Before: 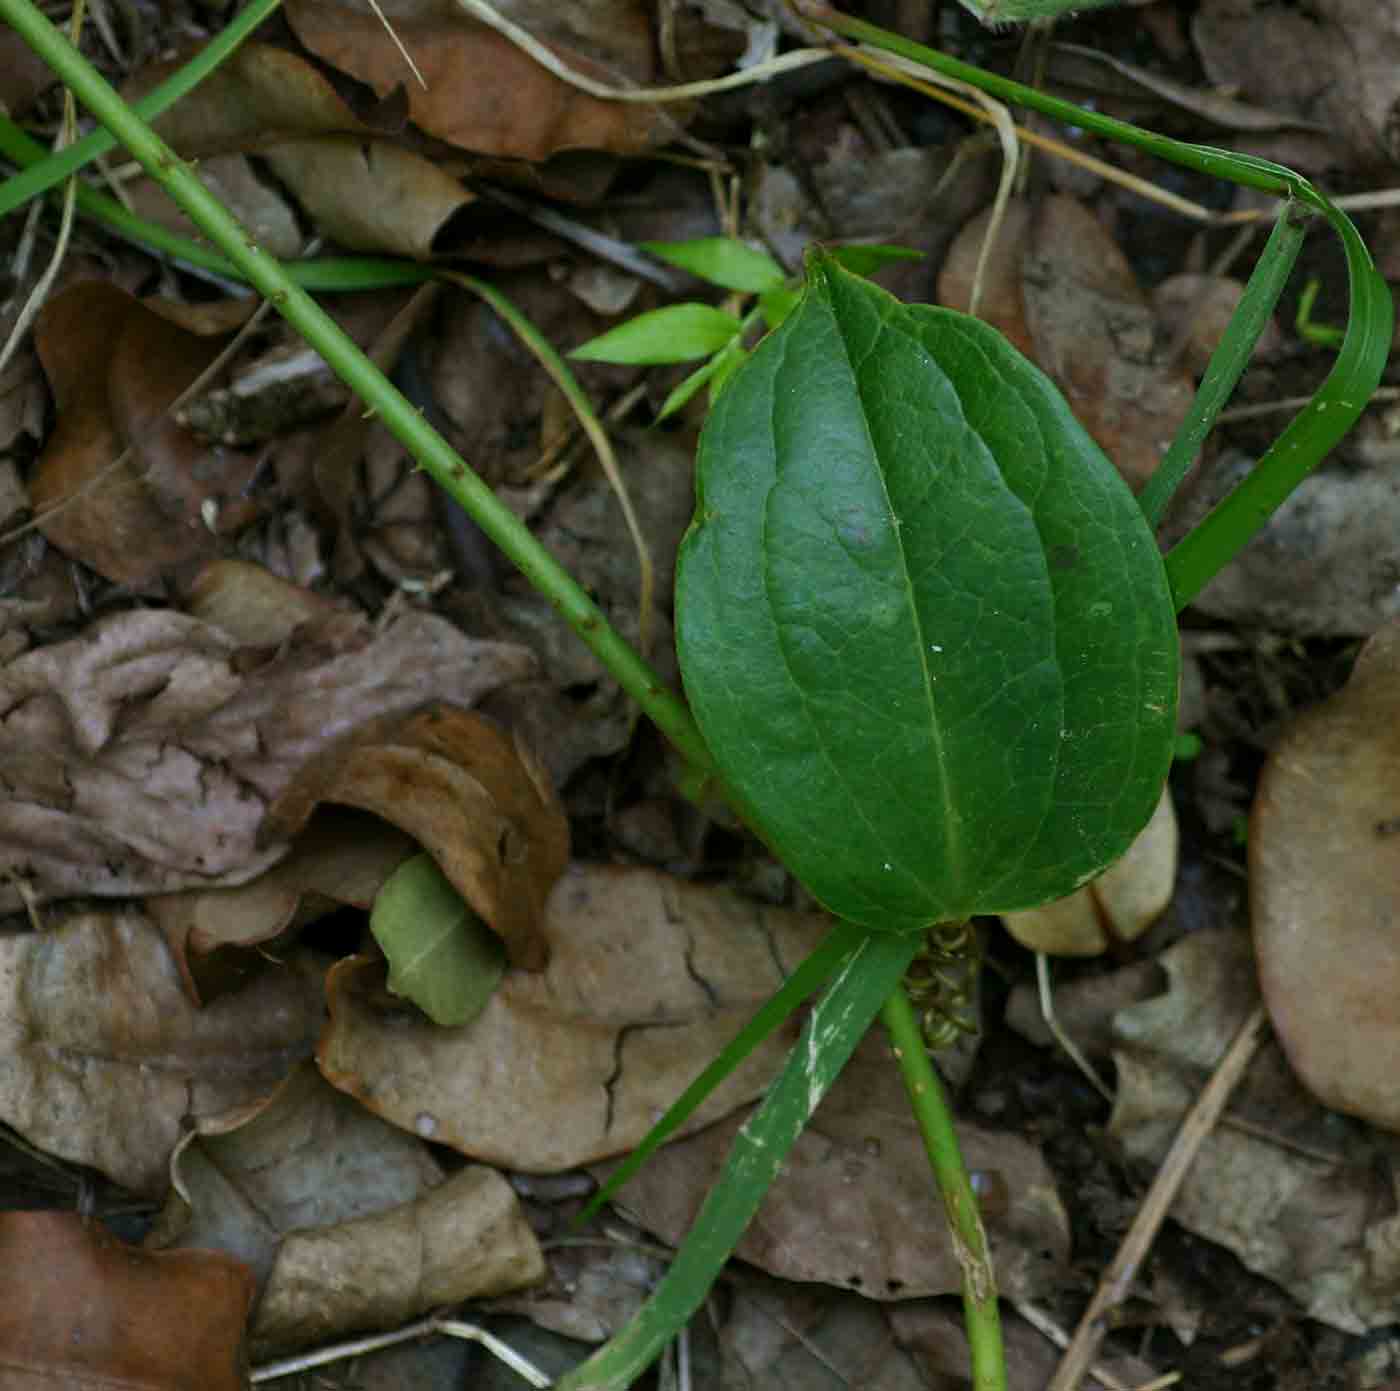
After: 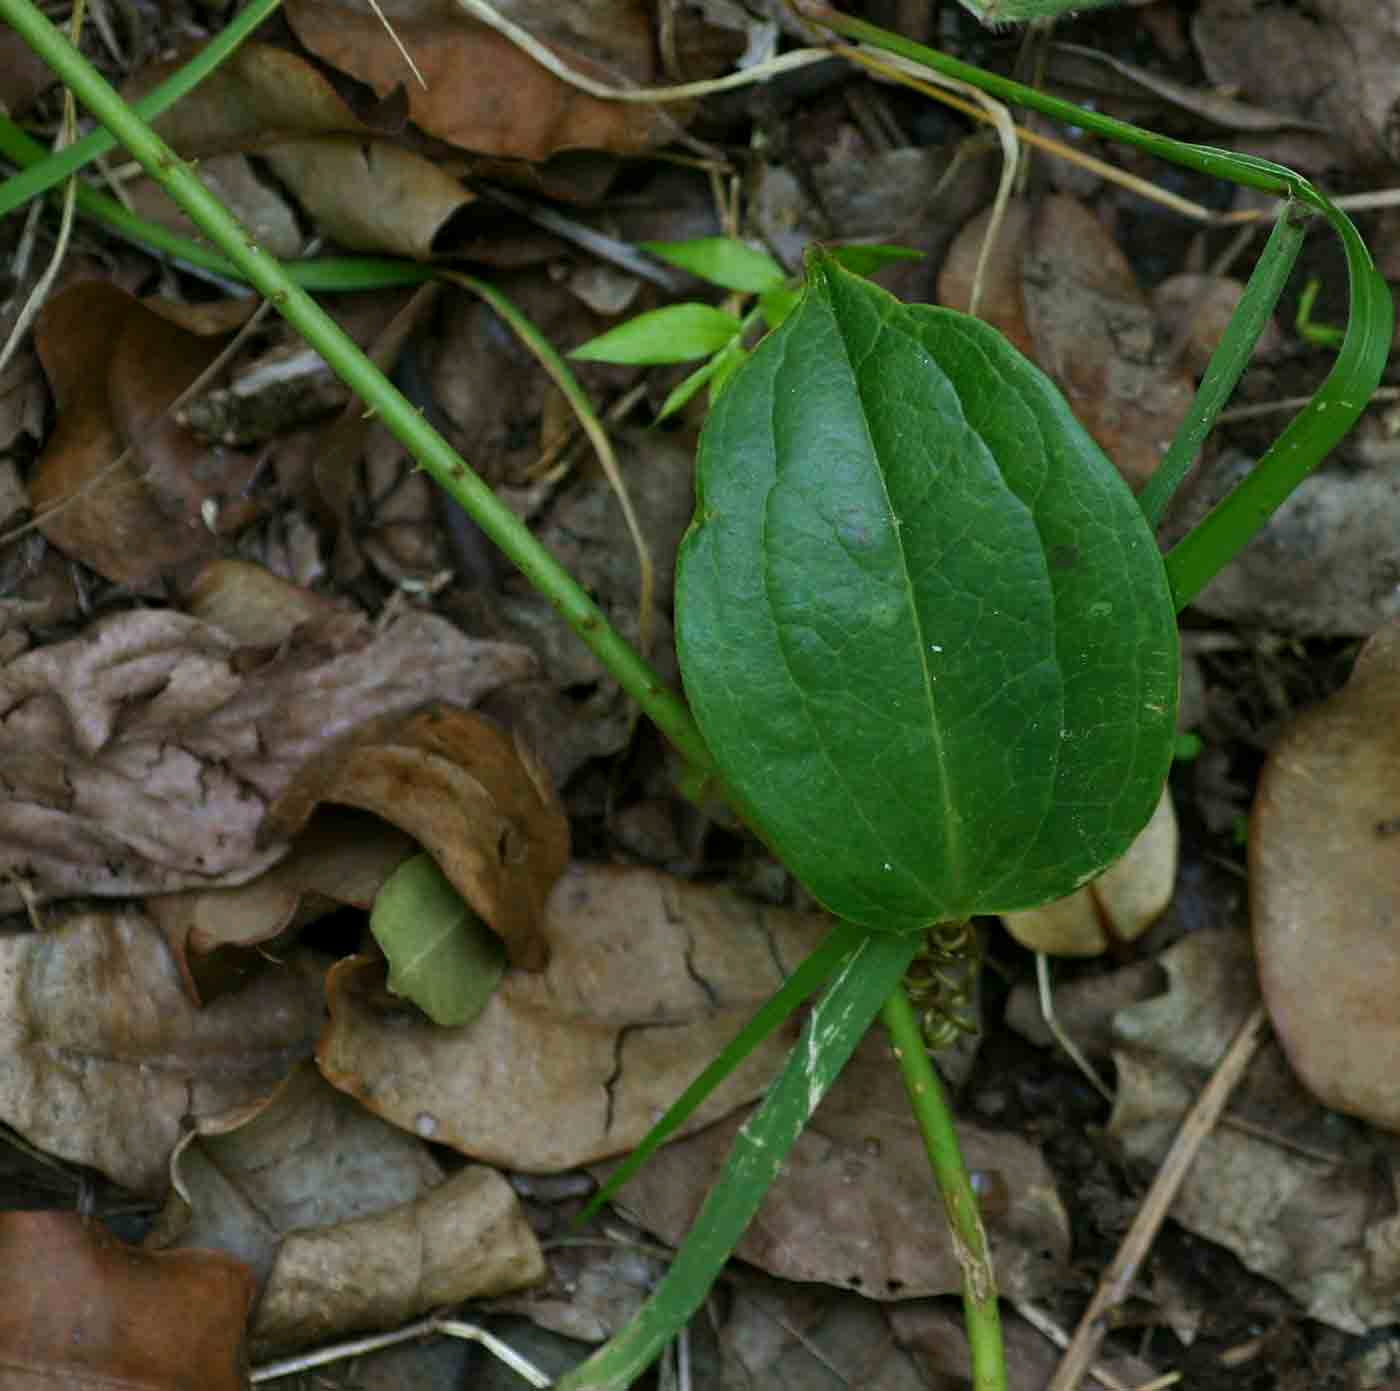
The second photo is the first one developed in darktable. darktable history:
exposure: exposure 0.173 EV, compensate highlight preservation false
